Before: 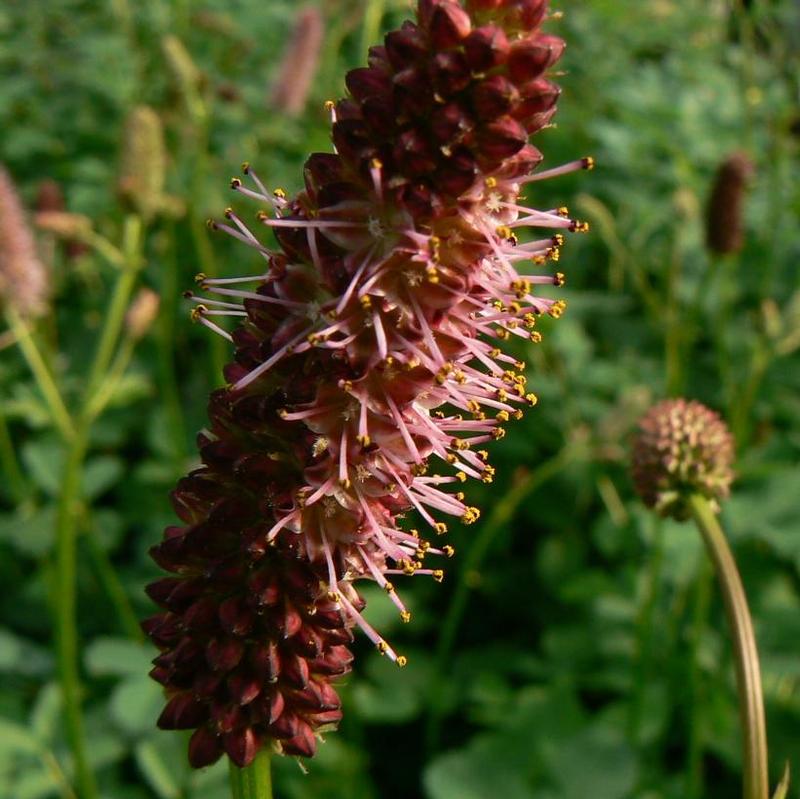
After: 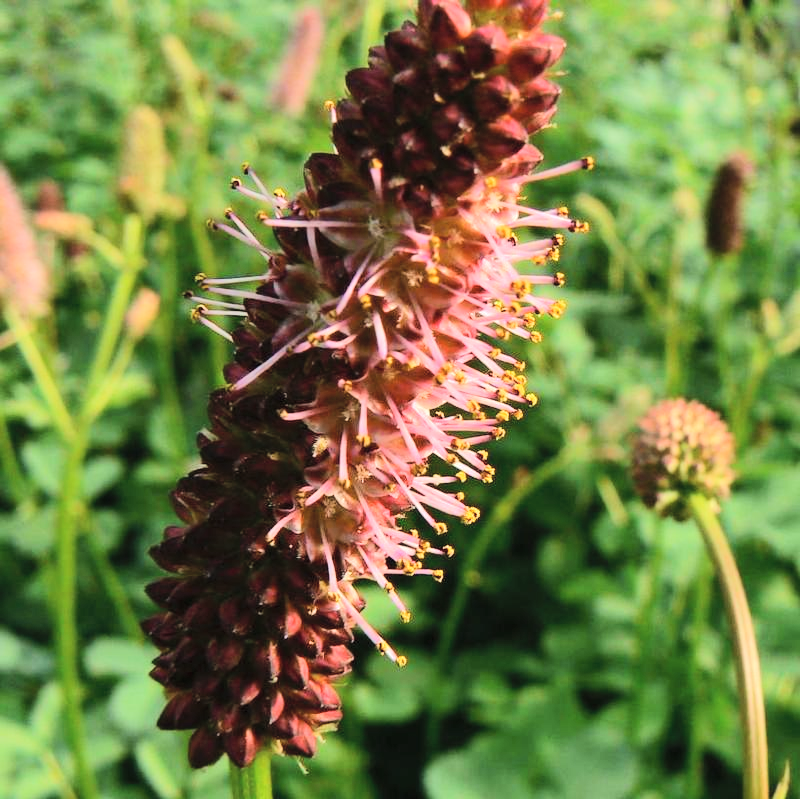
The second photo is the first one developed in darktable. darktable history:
contrast brightness saturation: brightness 0.155
tone equalizer: -7 EV 0.164 EV, -6 EV 0.573 EV, -5 EV 1.11 EV, -4 EV 1.34 EV, -3 EV 1.13 EV, -2 EV 0.6 EV, -1 EV 0.155 EV, edges refinement/feathering 500, mask exposure compensation -1.57 EV, preserve details no
